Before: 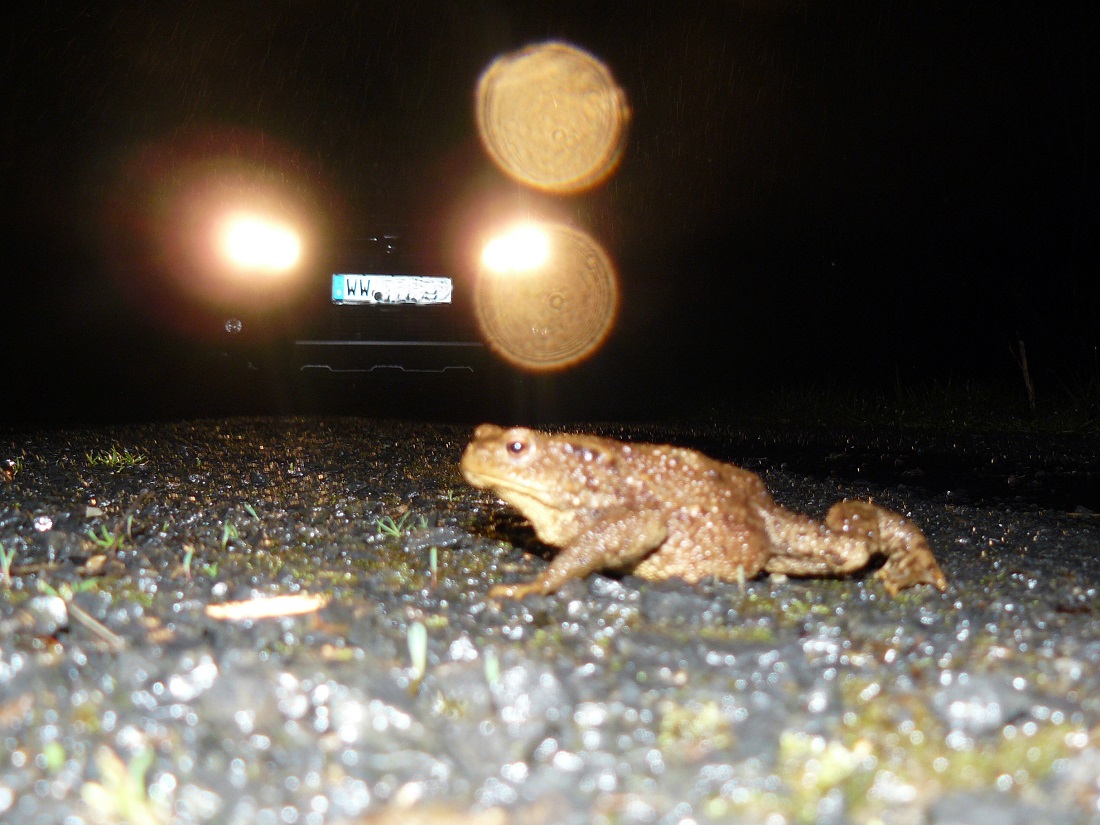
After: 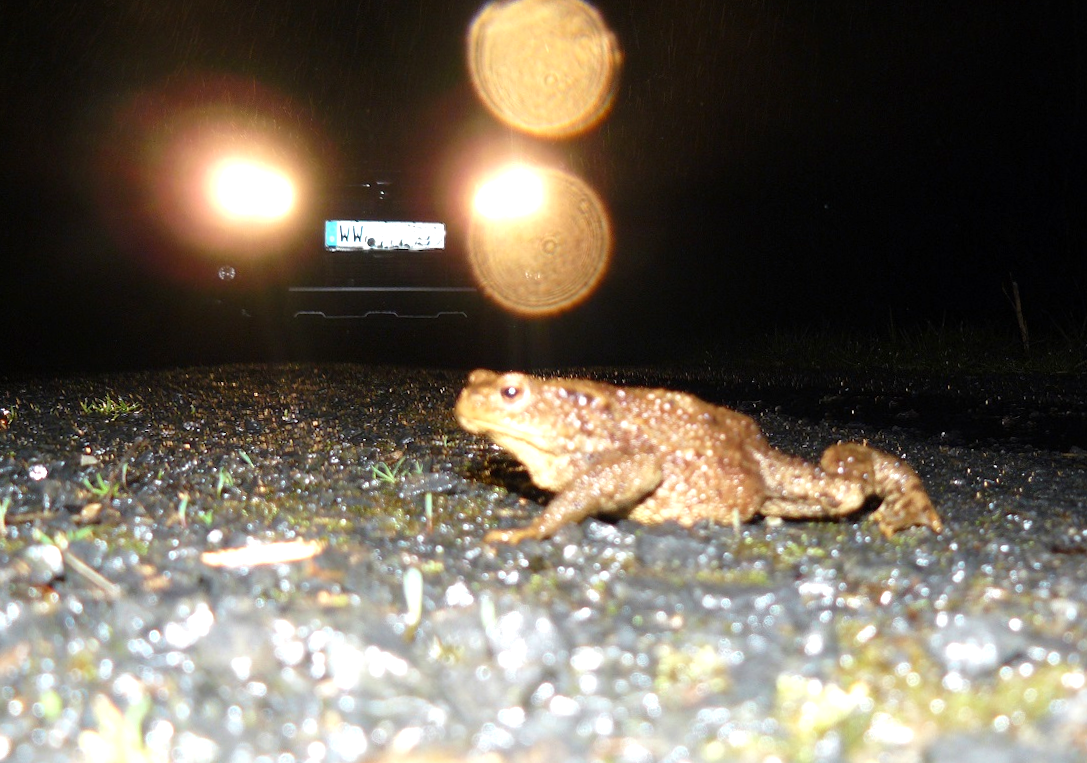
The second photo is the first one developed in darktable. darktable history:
crop and rotate: top 6.25%
exposure: exposure 0.426 EV, compensate highlight preservation false
rotate and perspective: rotation -0.45°, automatic cropping original format, crop left 0.008, crop right 0.992, crop top 0.012, crop bottom 0.988
